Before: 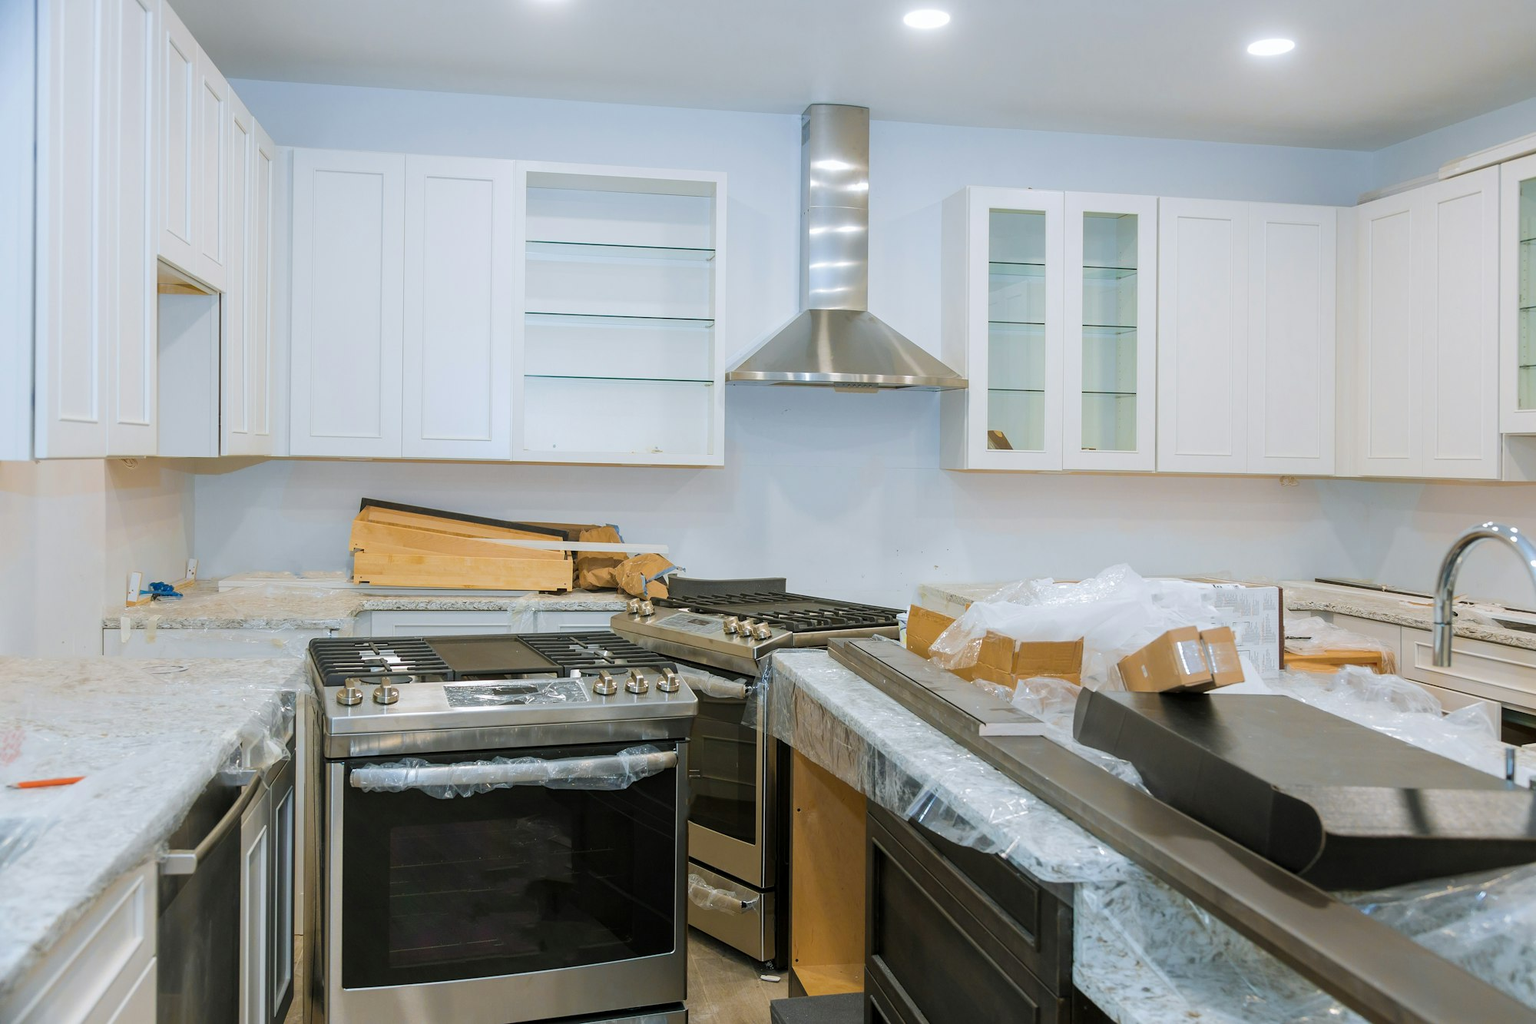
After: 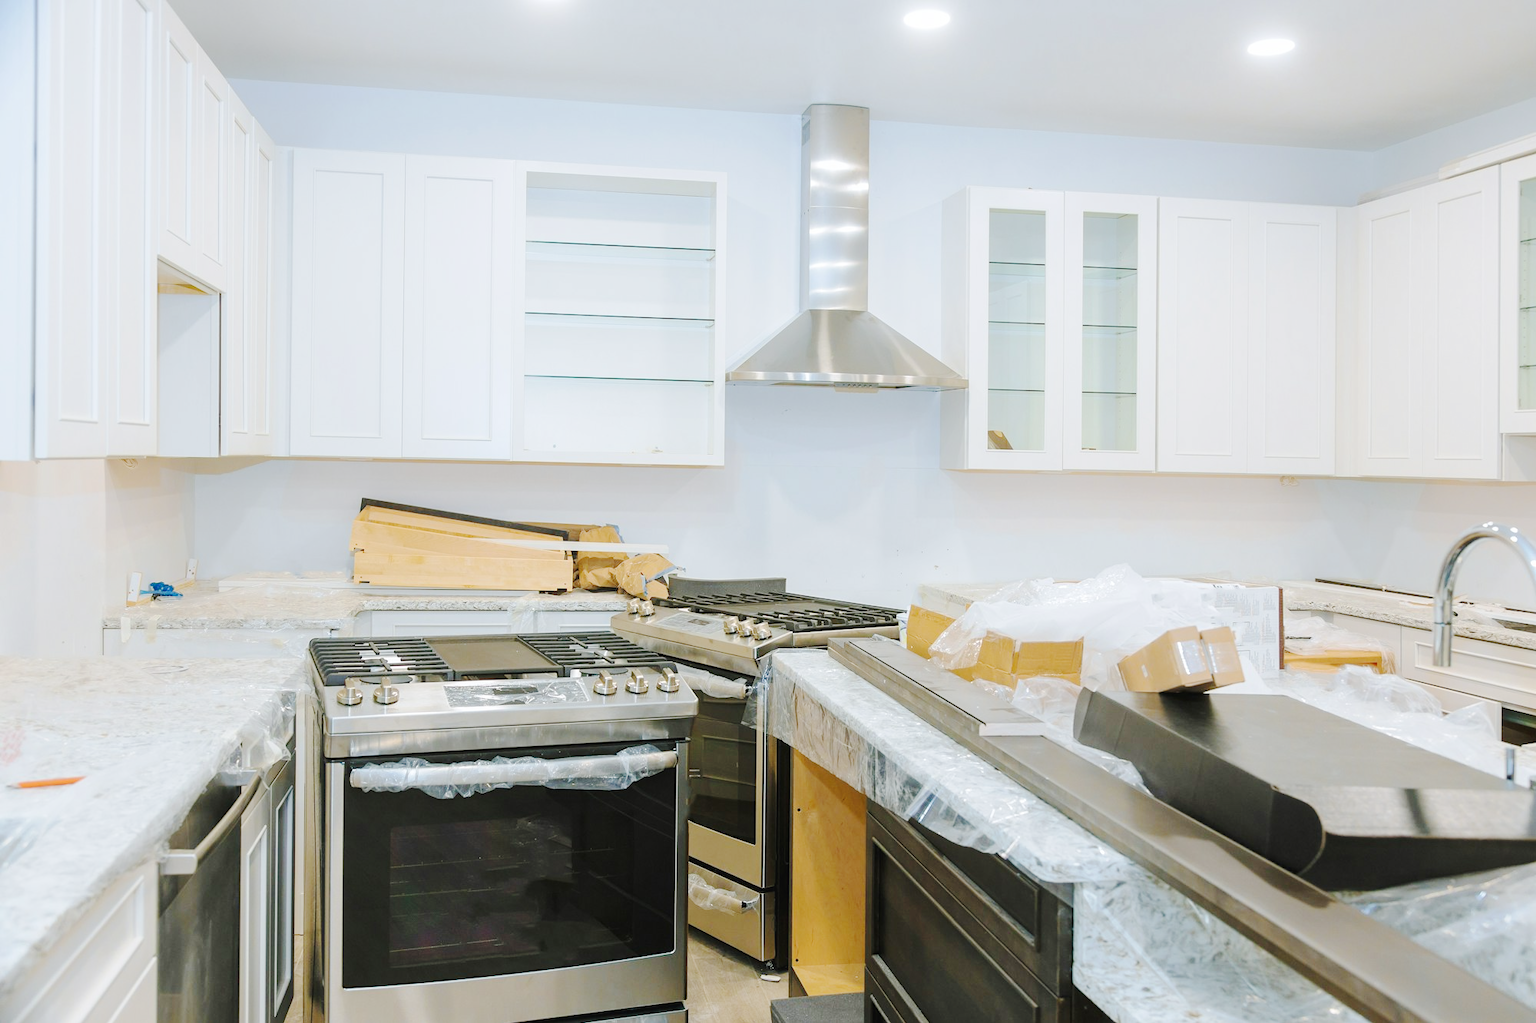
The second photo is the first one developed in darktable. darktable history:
tone curve: curves: ch0 [(0, 0) (0.003, 0.002) (0.011, 0.006) (0.025, 0.013) (0.044, 0.019) (0.069, 0.032) (0.1, 0.056) (0.136, 0.095) (0.177, 0.144) (0.224, 0.193) (0.277, 0.26) (0.335, 0.331) (0.399, 0.405) (0.468, 0.479) (0.543, 0.552) (0.623, 0.624) (0.709, 0.699) (0.801, 0.772) (0.898, 0.856) (1, 1)], preserve colors none
base curve: curves: ch0 [(0, 0.007) (0.028, 0.063) (0.121, 0.311) (0.46, 0.743) (0.859, 0.957) (1, 1)], preserve colors none
